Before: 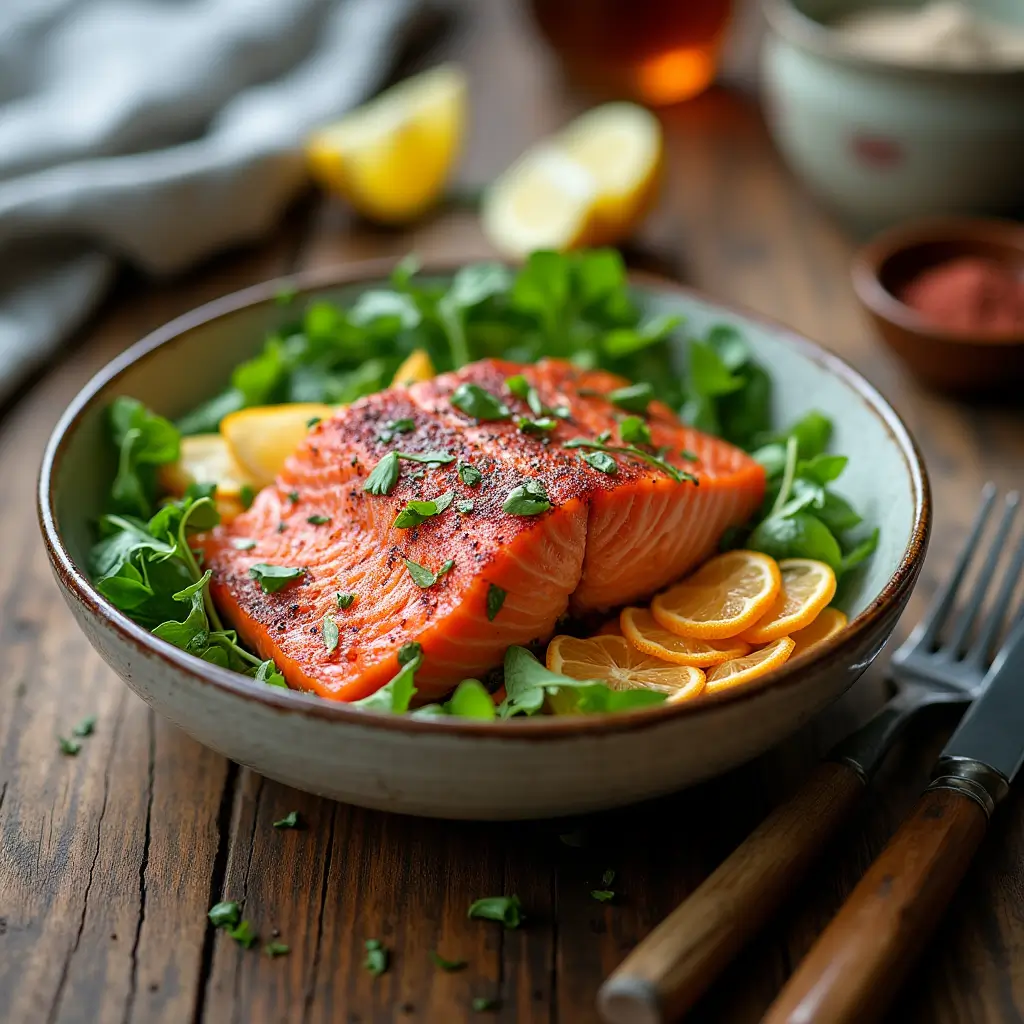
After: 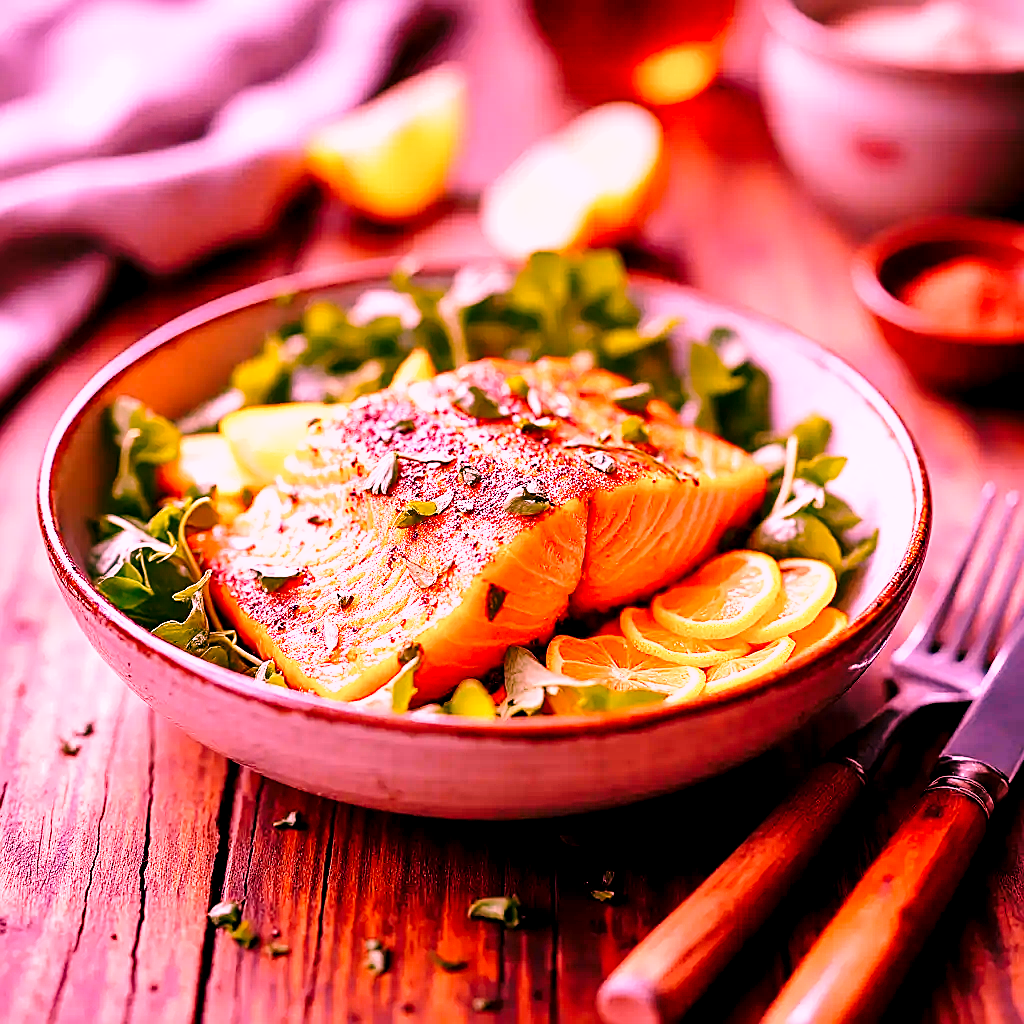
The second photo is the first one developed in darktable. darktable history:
sharpen: on, module defaults
base curve: curves: ch0 [(0, 0) (0.028, 0.03) (0.121, 0.232) (0.46, 0.748) (0.859, 0.968) (1, 1)], preserve colors none
shadows and highlights: low approximation 0.01, soften with gaussian
exposure: black level correction 0.005, exposure 0.014 EV, compensate highlight preservation false
white balance: red 2.322, blue 1.435
graduated density: on, module defaults
